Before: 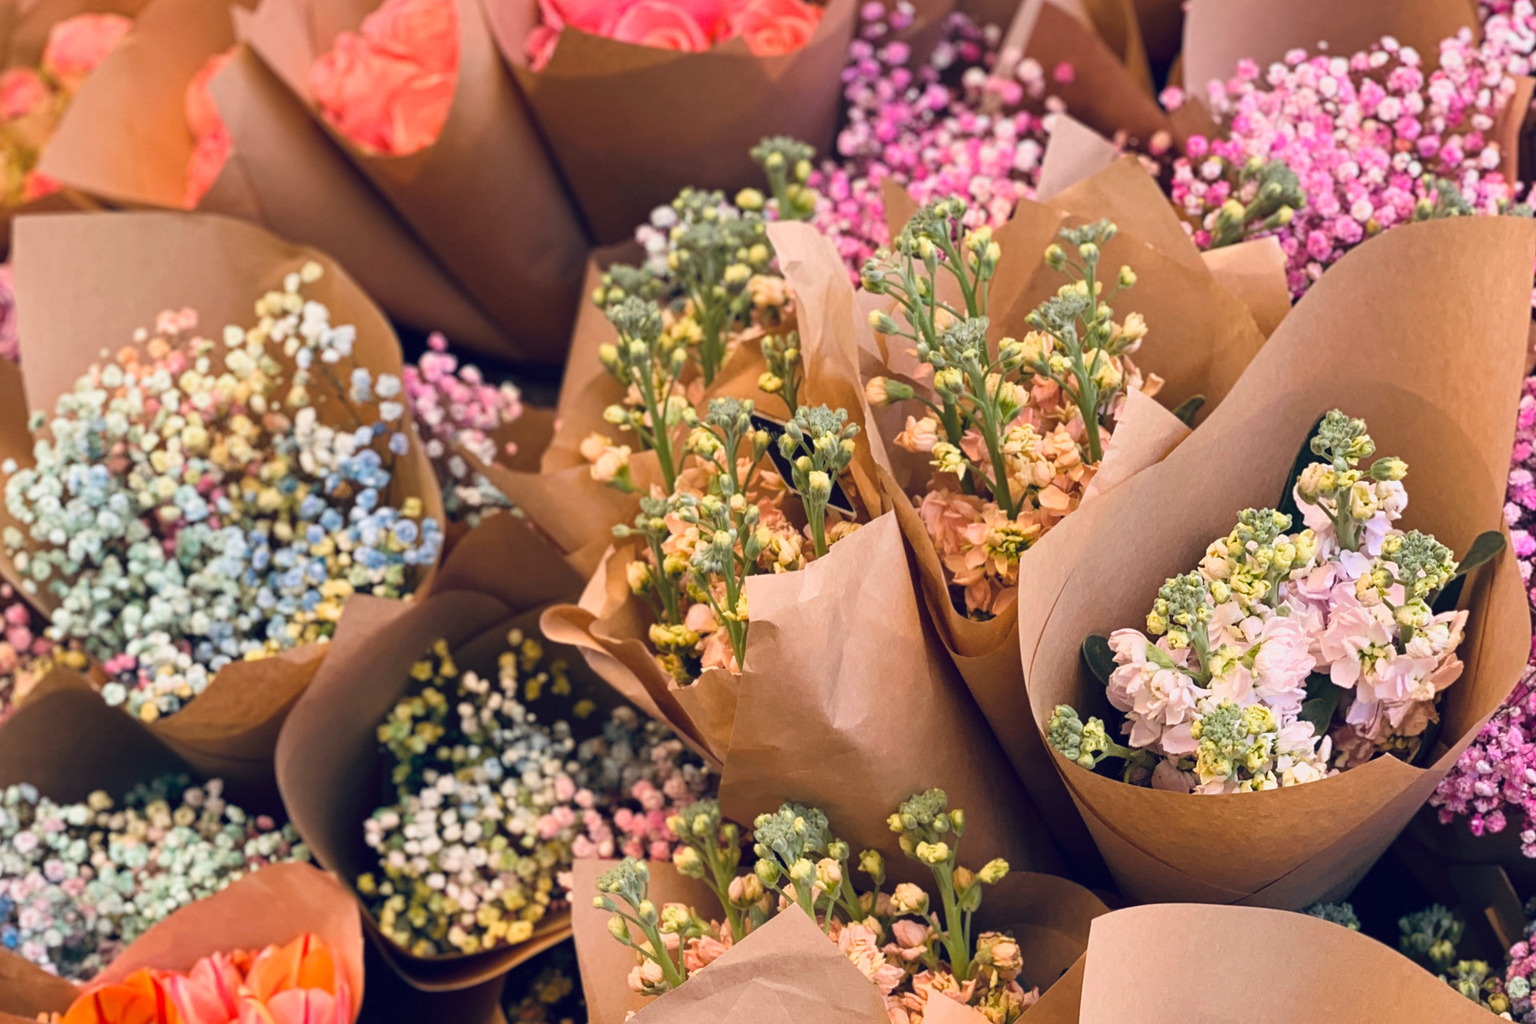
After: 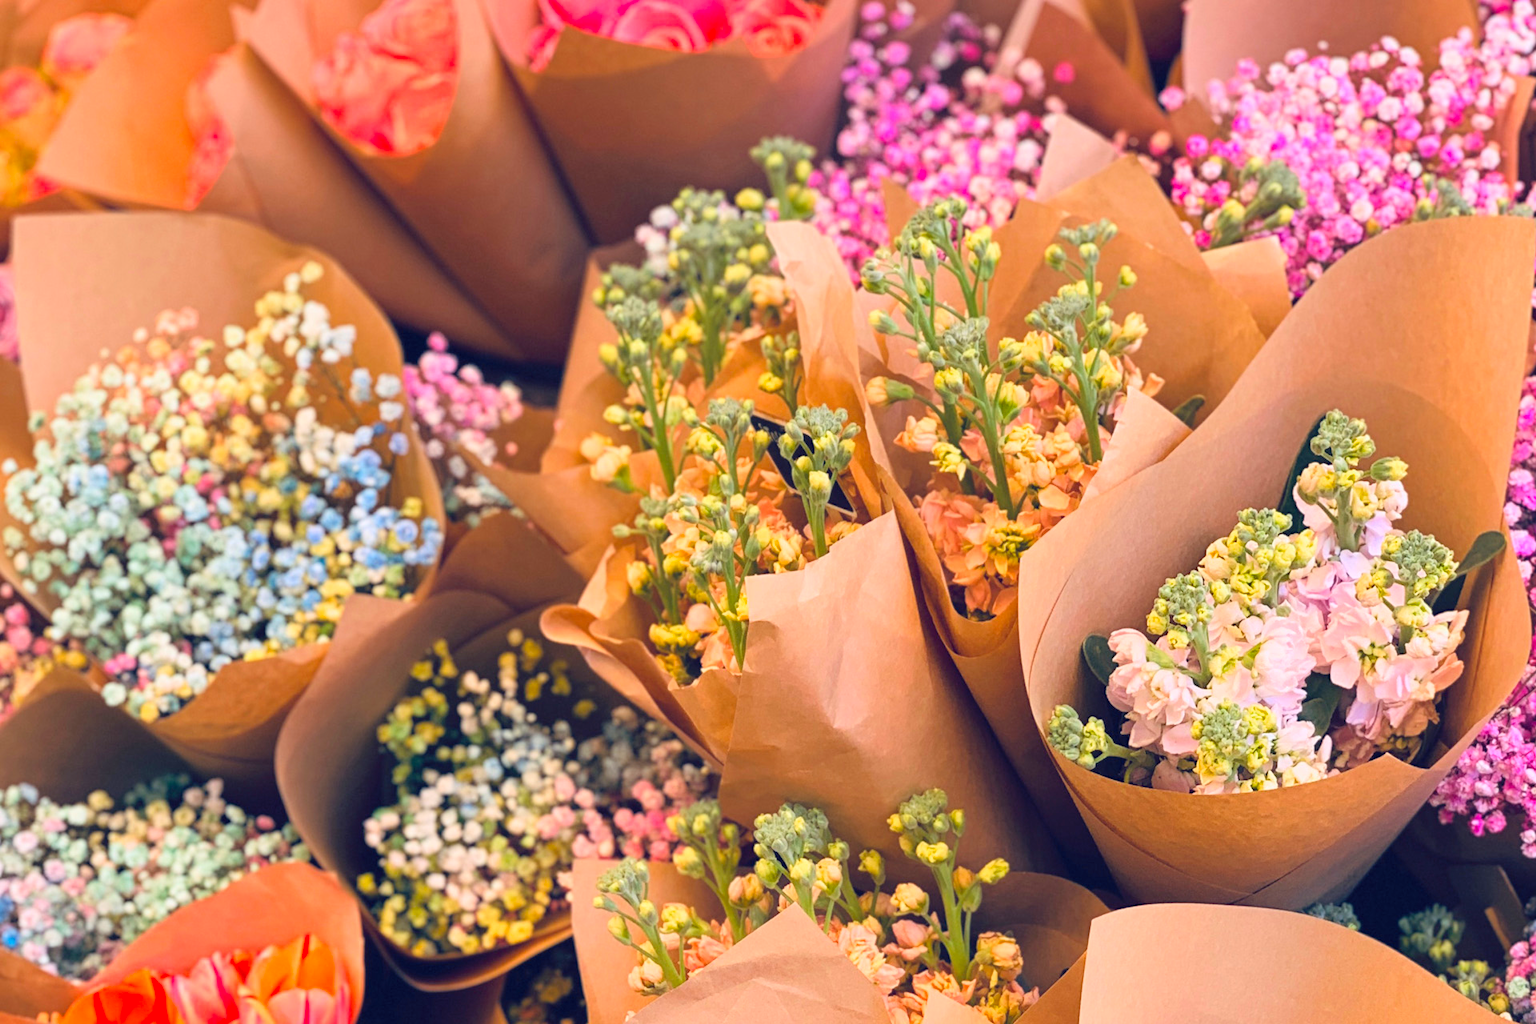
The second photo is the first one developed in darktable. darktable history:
contrast brightness saturation: contrast 0.068, brightness 0.179, saturation 0.406
